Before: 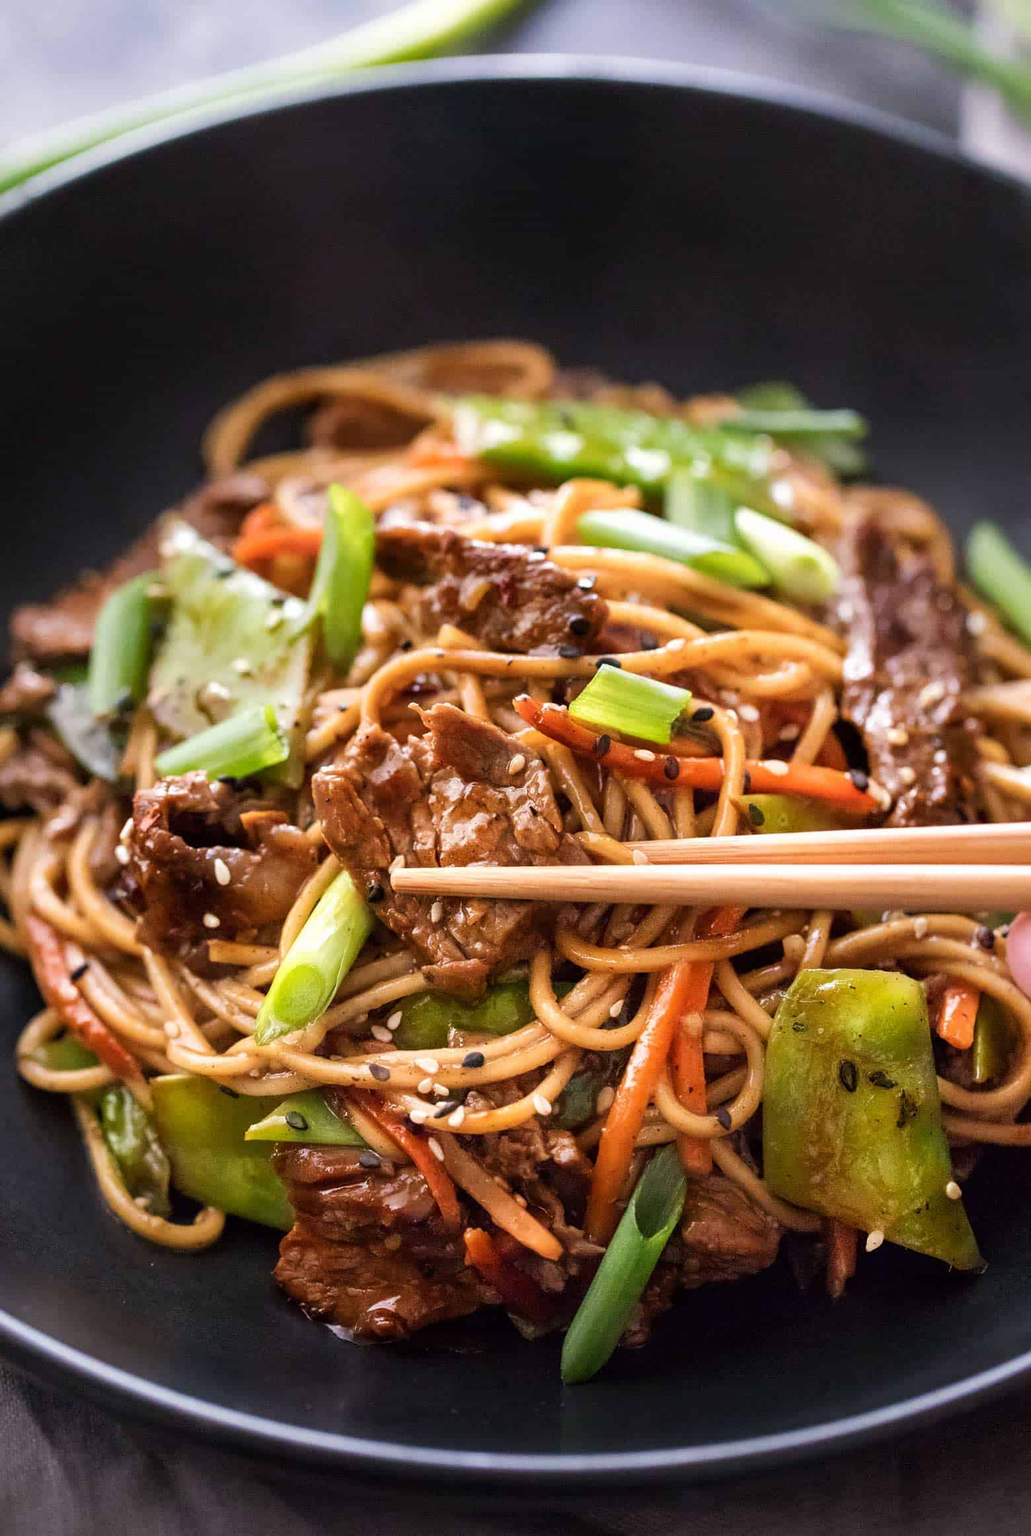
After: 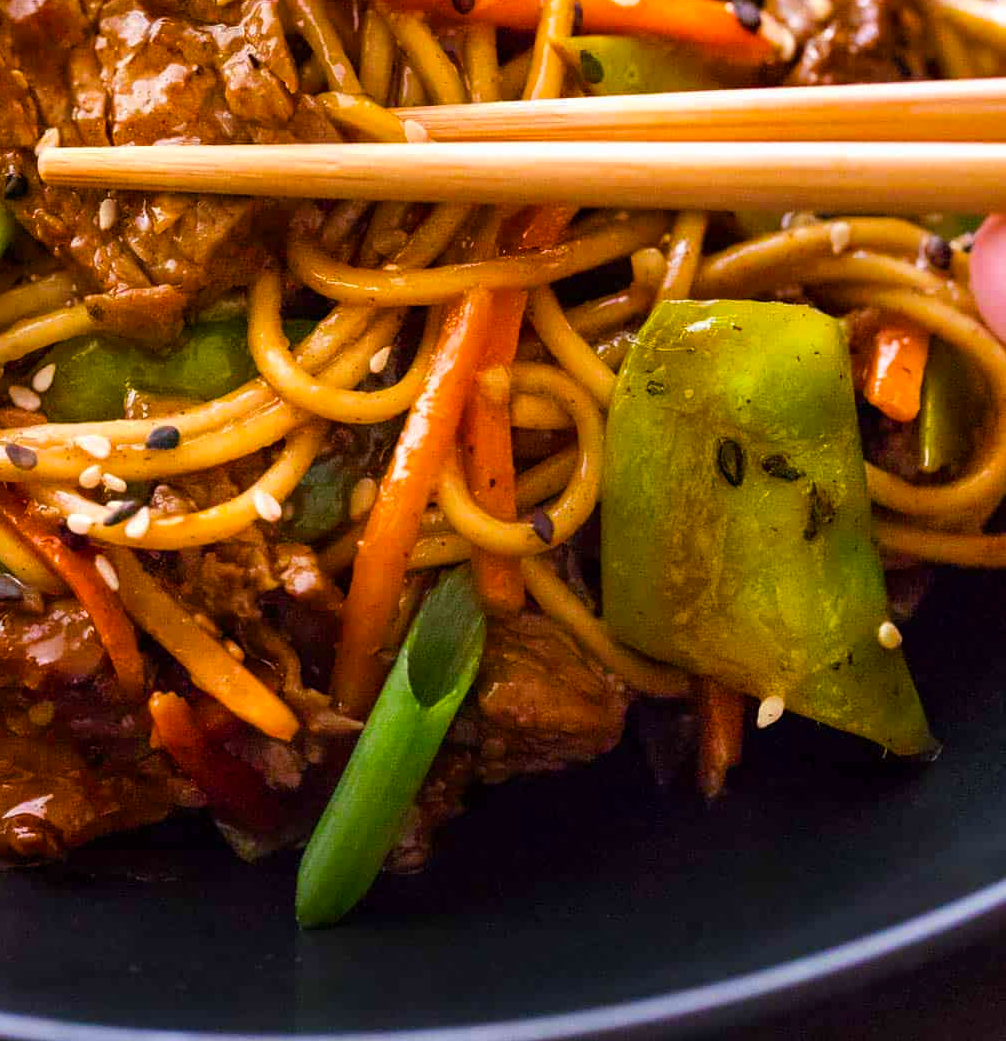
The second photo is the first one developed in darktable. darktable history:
crop and rotate: left 35.509%, top 50.238%, bottom 4.934%
color balance rgb: linear chroma grading › global chroma 15%, perceptual saturation grading › global saturation 30%
